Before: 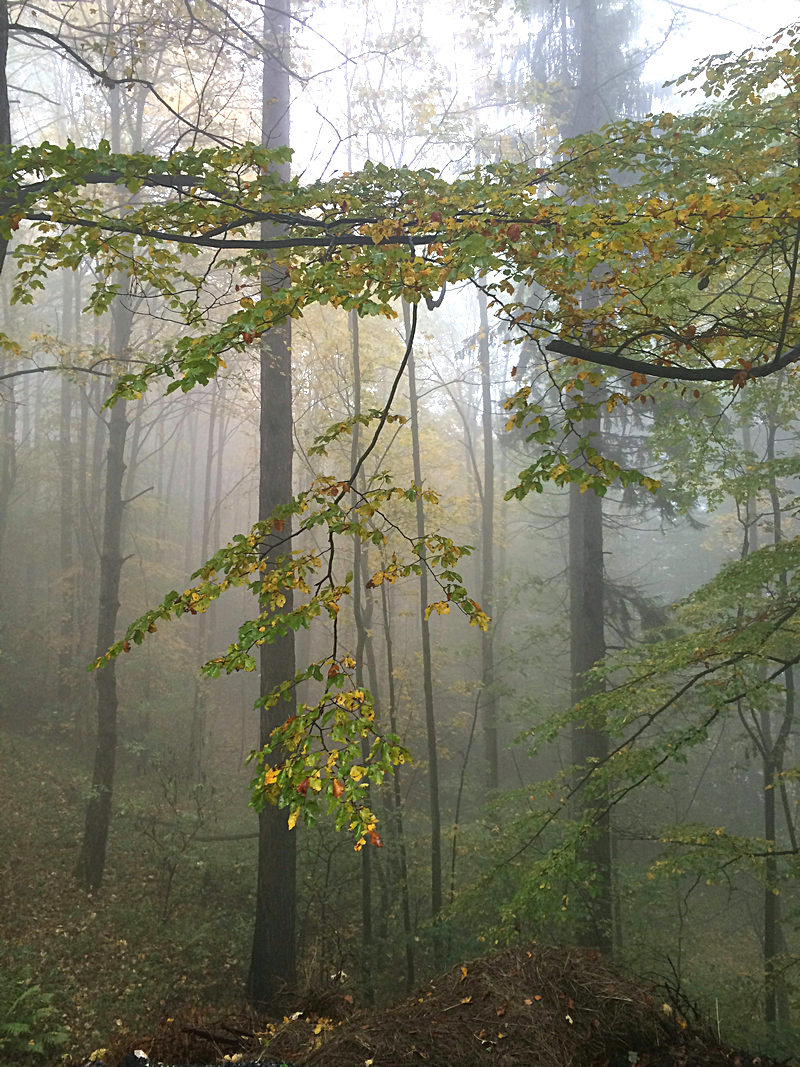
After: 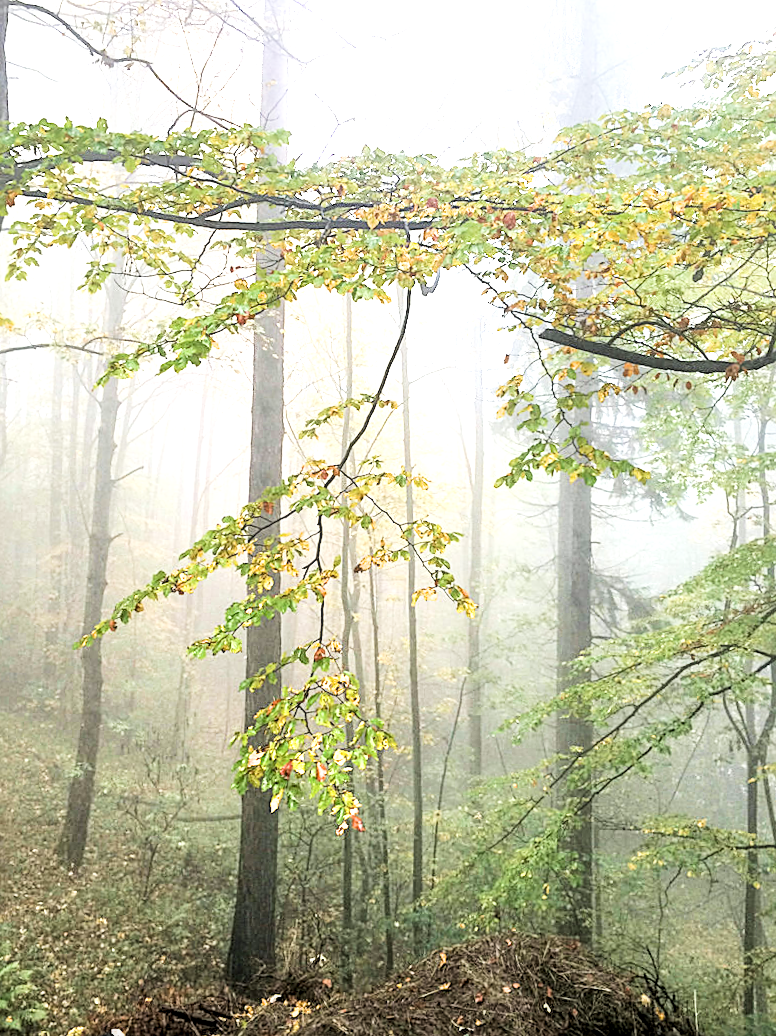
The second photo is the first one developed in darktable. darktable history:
local contrast: detail 130%
crop and rotate: angle -1.29°
levels: levels [0.016, 0.492, 0.969]
filmic rgb: black relative exposure -5 EV, white relative exposure 3.95 EV, threshold 3.02 EV, hardness 2.89, contrast 1.399, highlights saturation mix -31.05%, enable highlight reconstruction true
exposure: black level correction 0, exposure 1.875 EV, compensate highlight preservation false
sharpen: amount 0.202
